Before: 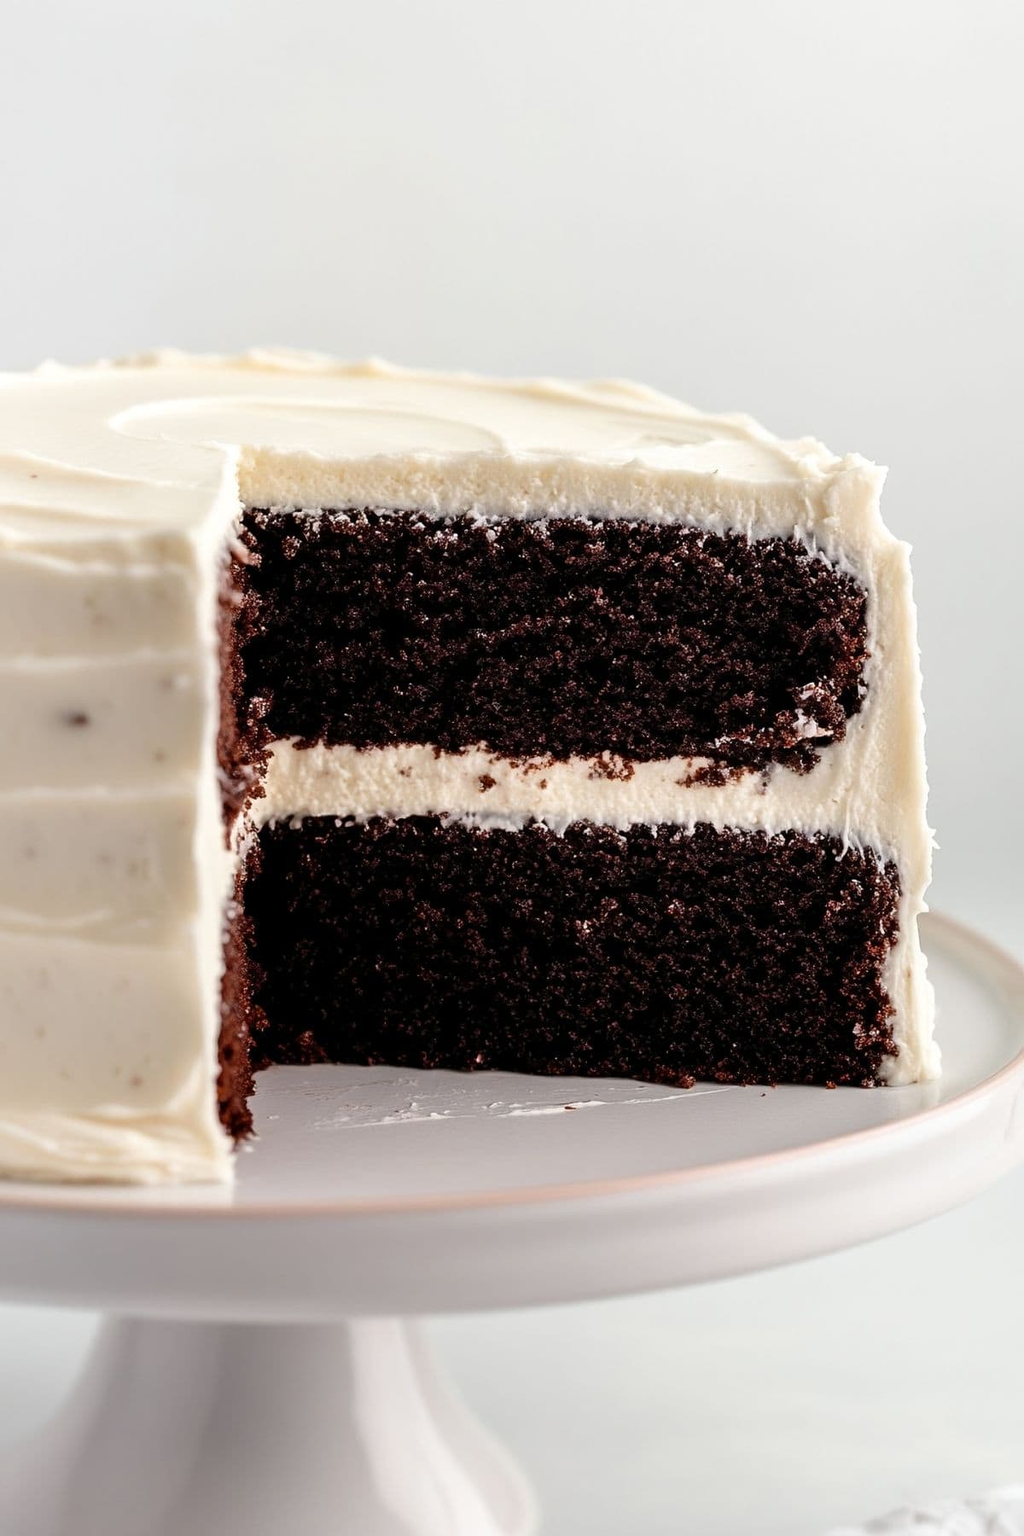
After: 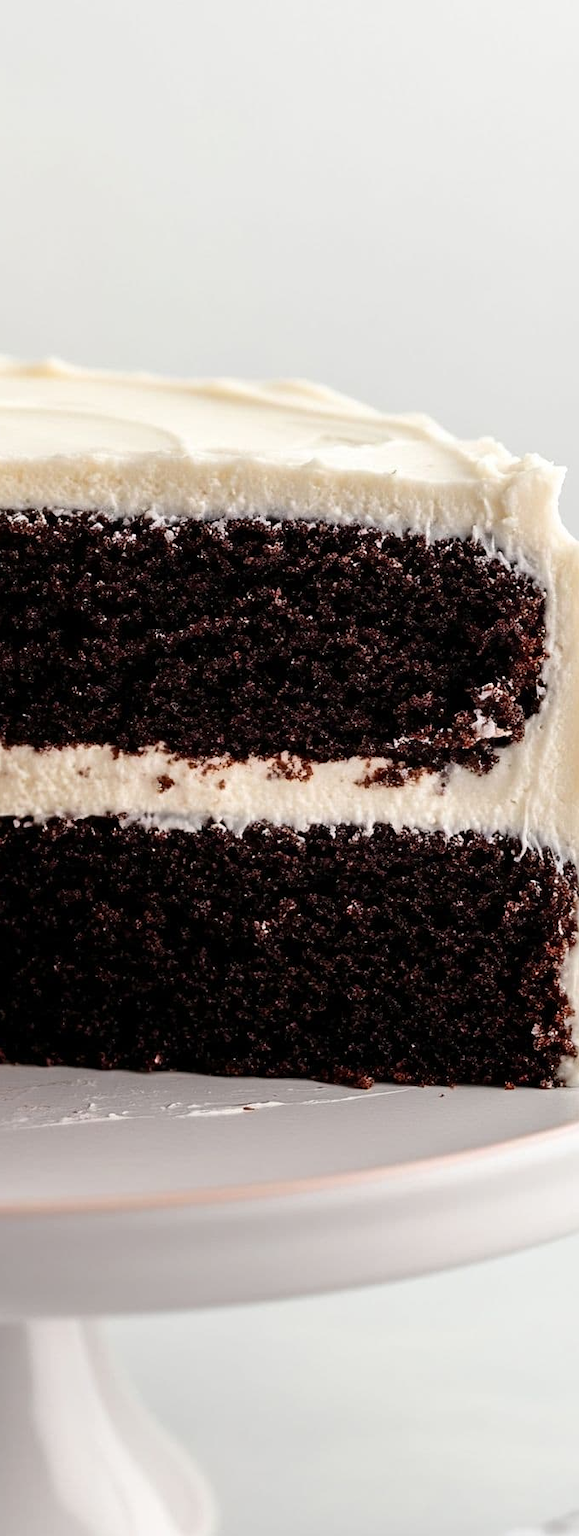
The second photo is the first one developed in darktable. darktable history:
crop: left 31.467%, top 0.02%, right 11.942%
